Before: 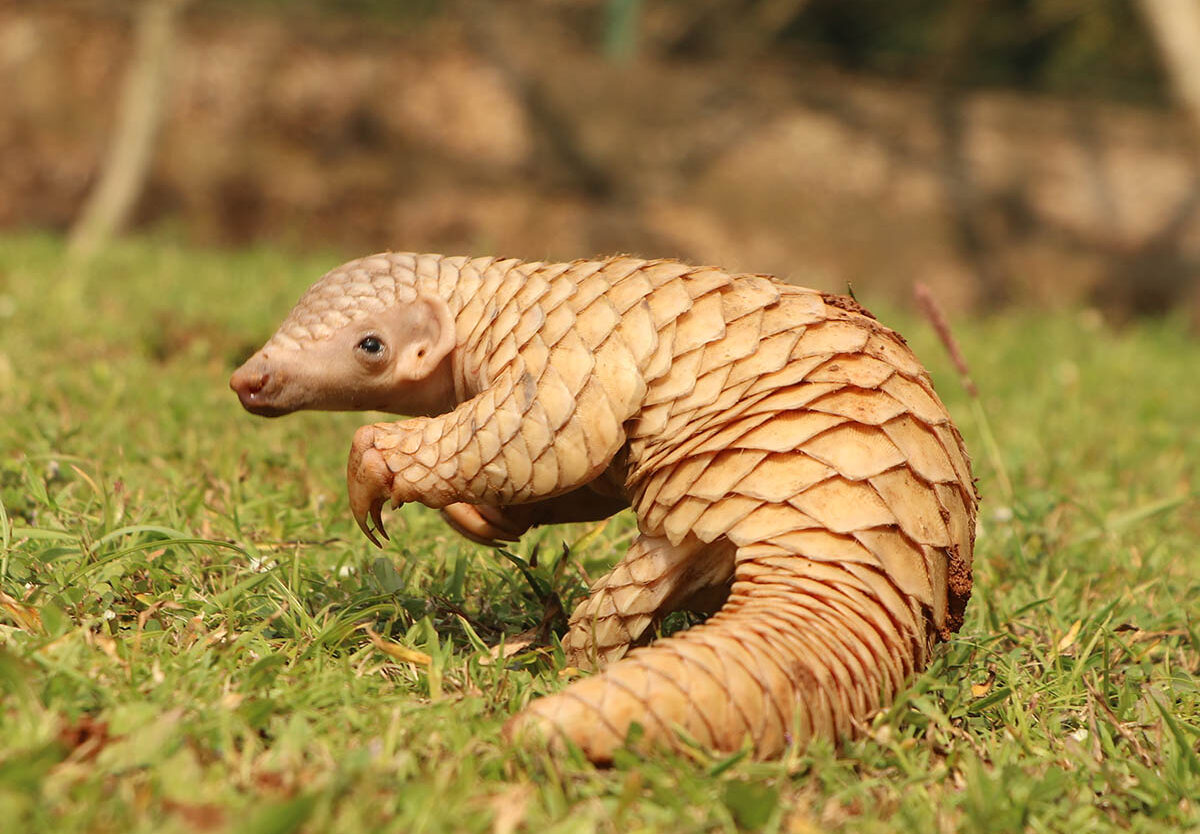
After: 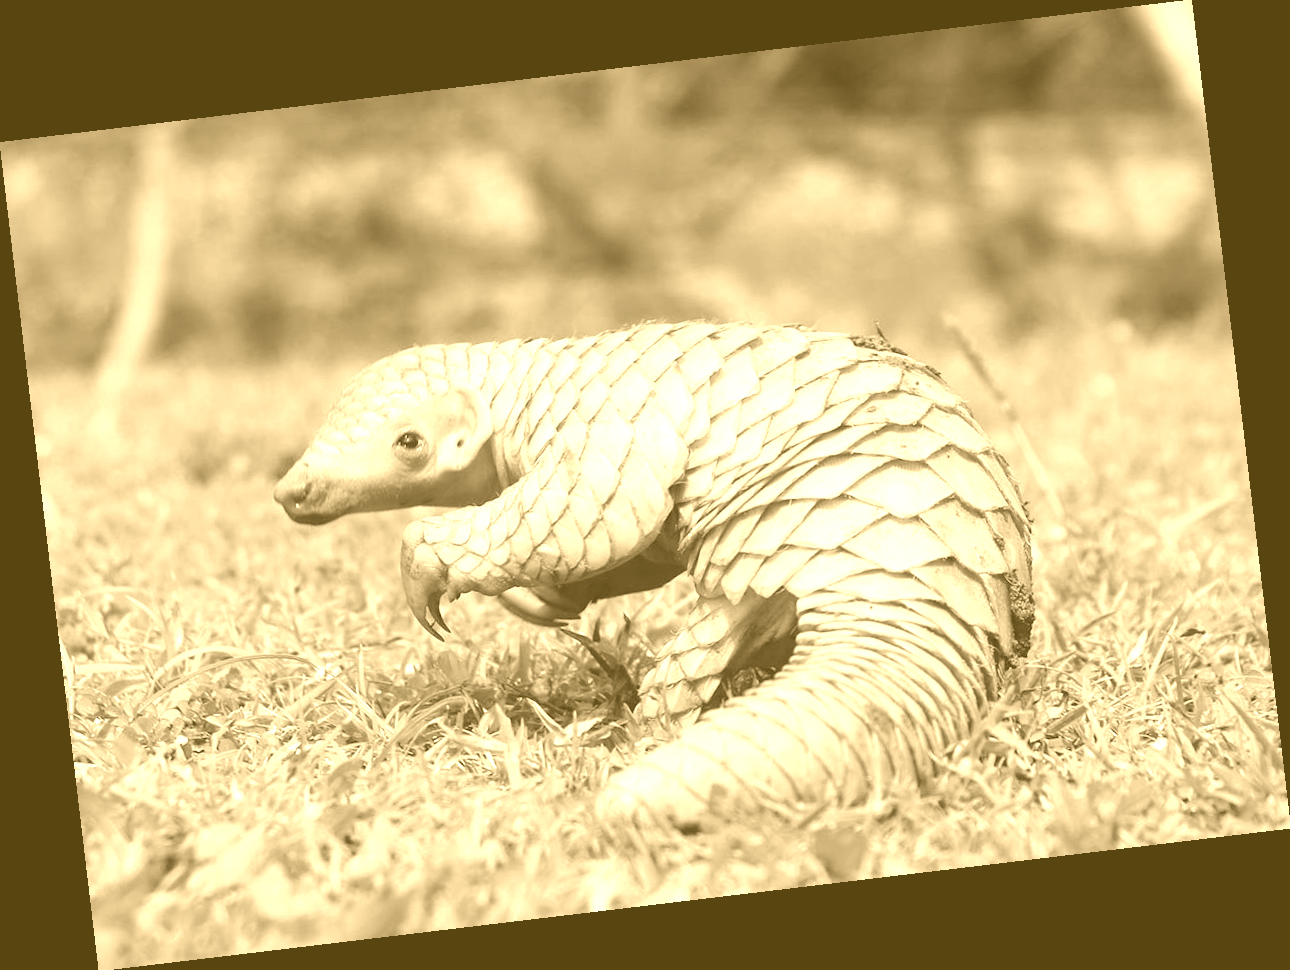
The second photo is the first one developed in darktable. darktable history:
tone equalizer: on, module defaults
colorize: hue 36°, source mix 100%
rotate and perspective: rotation -6.83°, automatic cropping off
